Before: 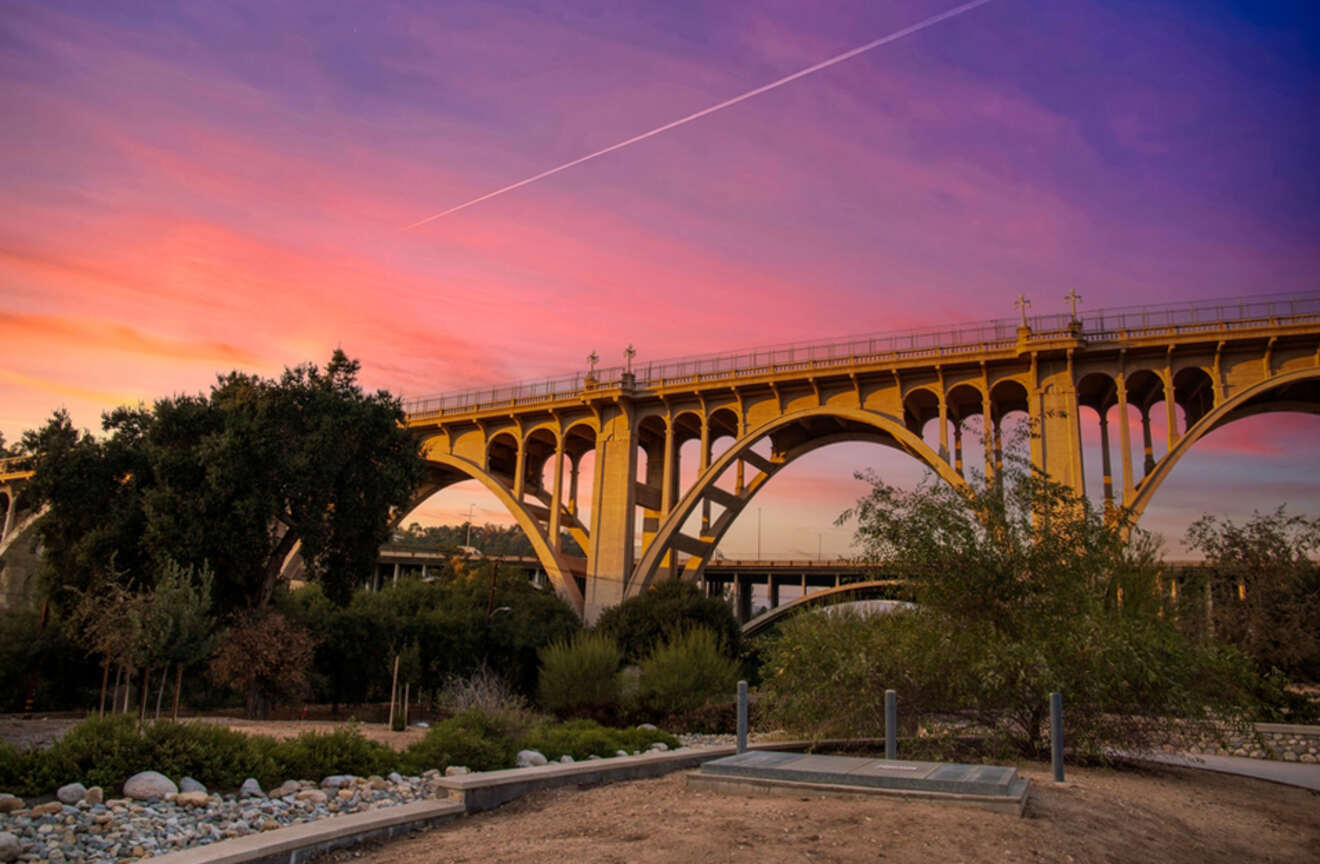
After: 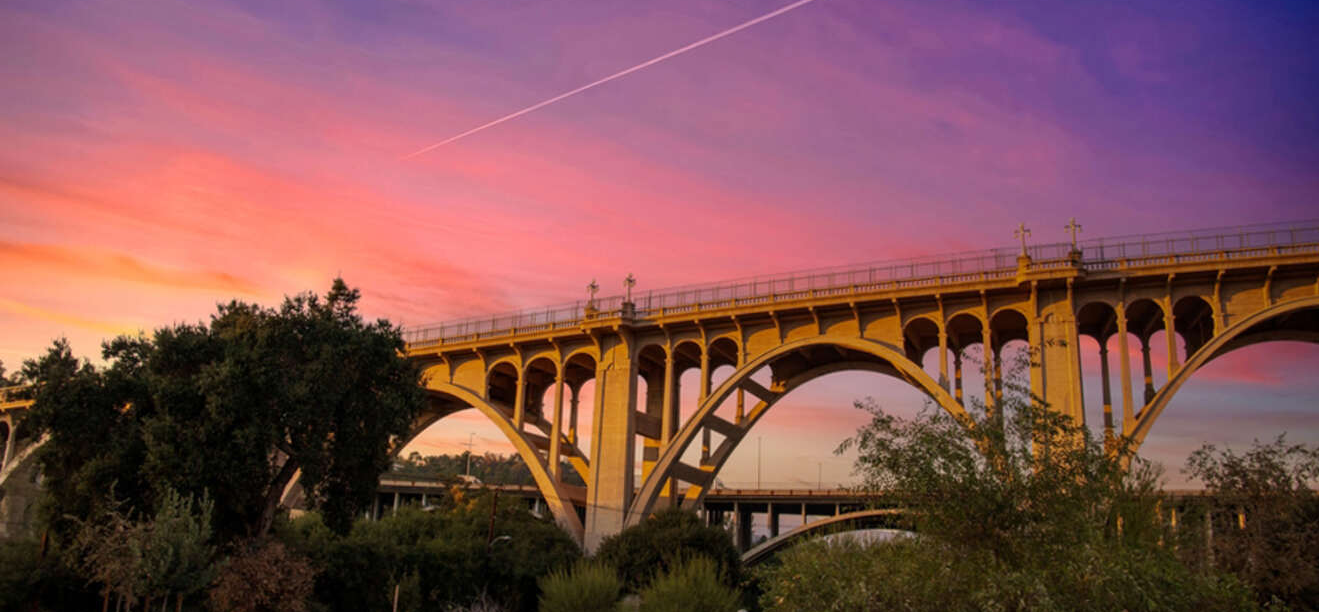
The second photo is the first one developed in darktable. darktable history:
crop and rotate: top 8.235%, bottom 20.848%
